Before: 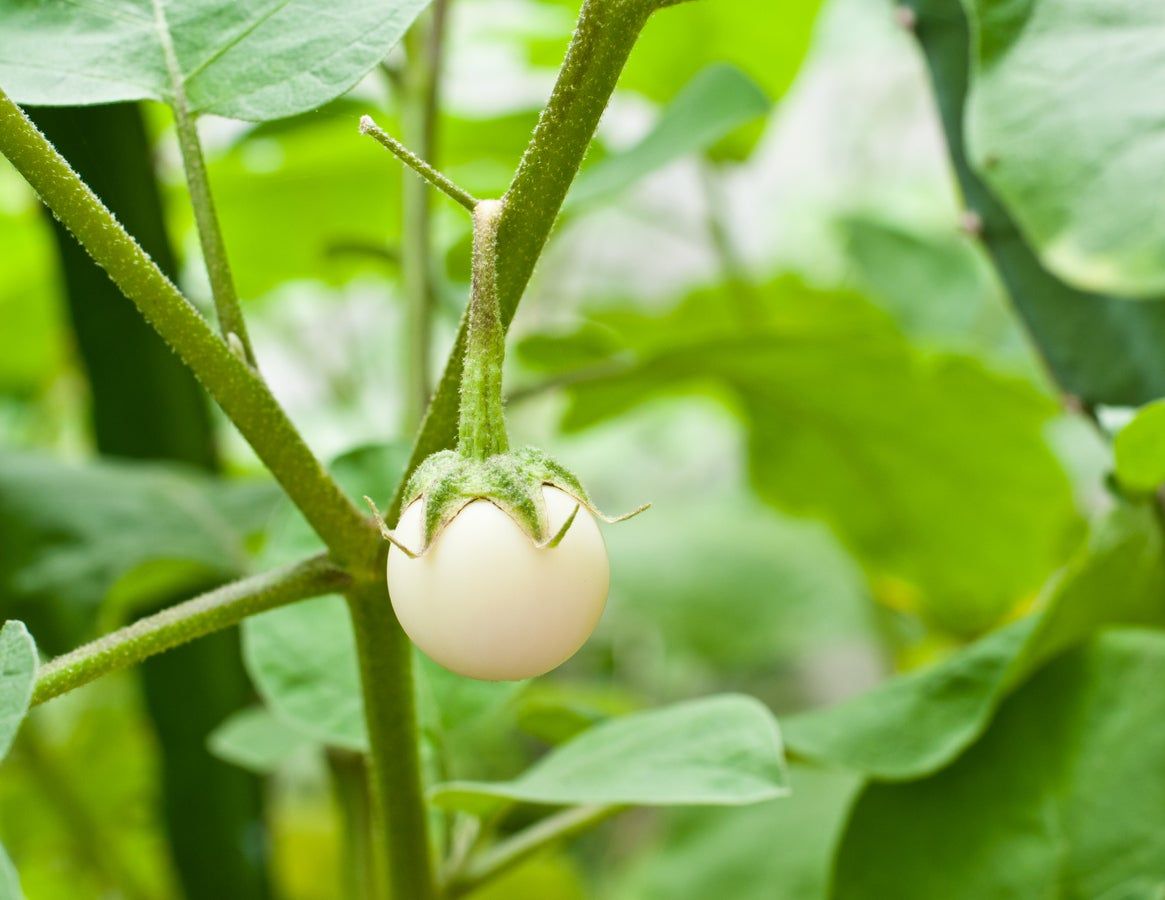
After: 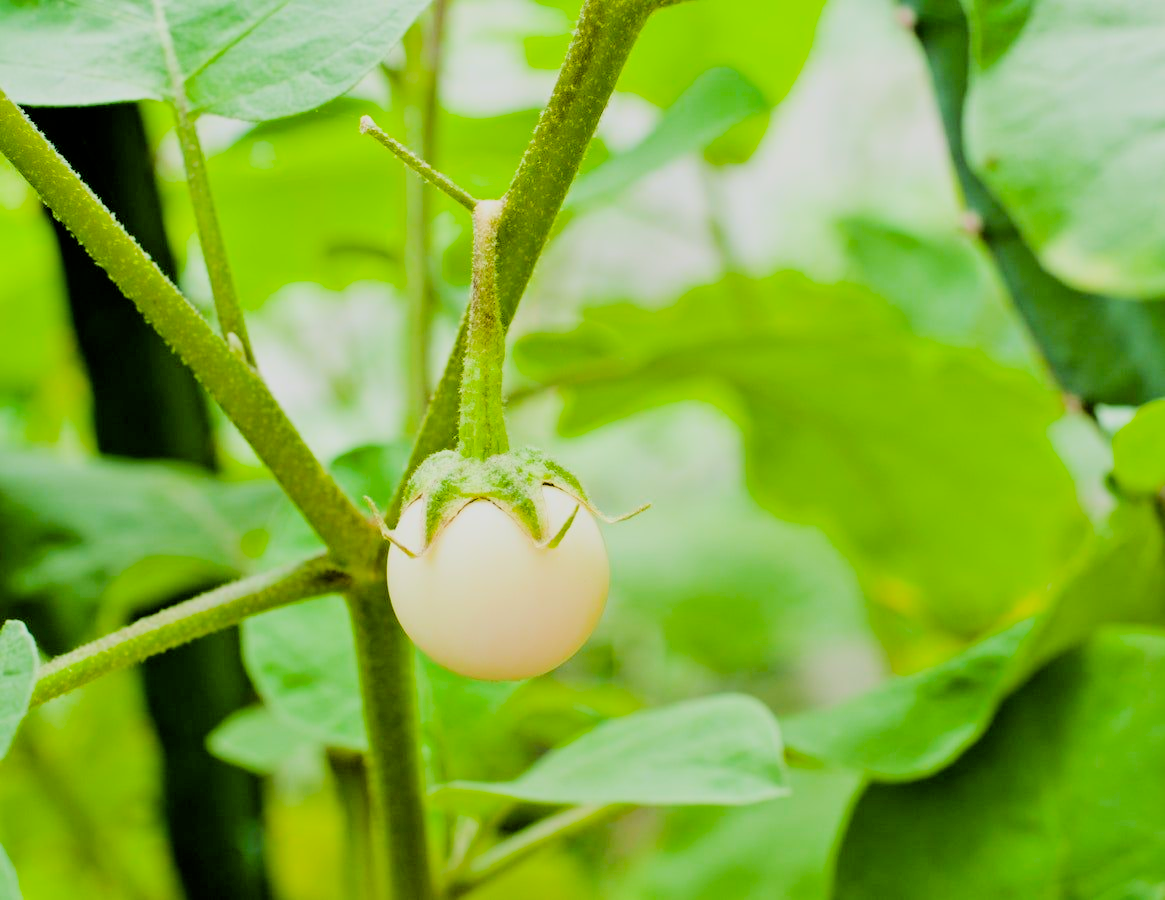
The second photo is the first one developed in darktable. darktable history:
filmic rgb: black relative exposure -2.71 EV, white relative exposure 4.56 EV, hardness 1.73, contrast 1.261
color balance rgb: perceptual saturation grading › global saturation 19.901%, perceptual brilliance grading › mid-tones 10.028%, perceptual brilliance grading › shadows 14.734%, global vibrance 10.933%
contrast brightness saturation: contrast 0.095, brightness 0.032, saturation 0.094
